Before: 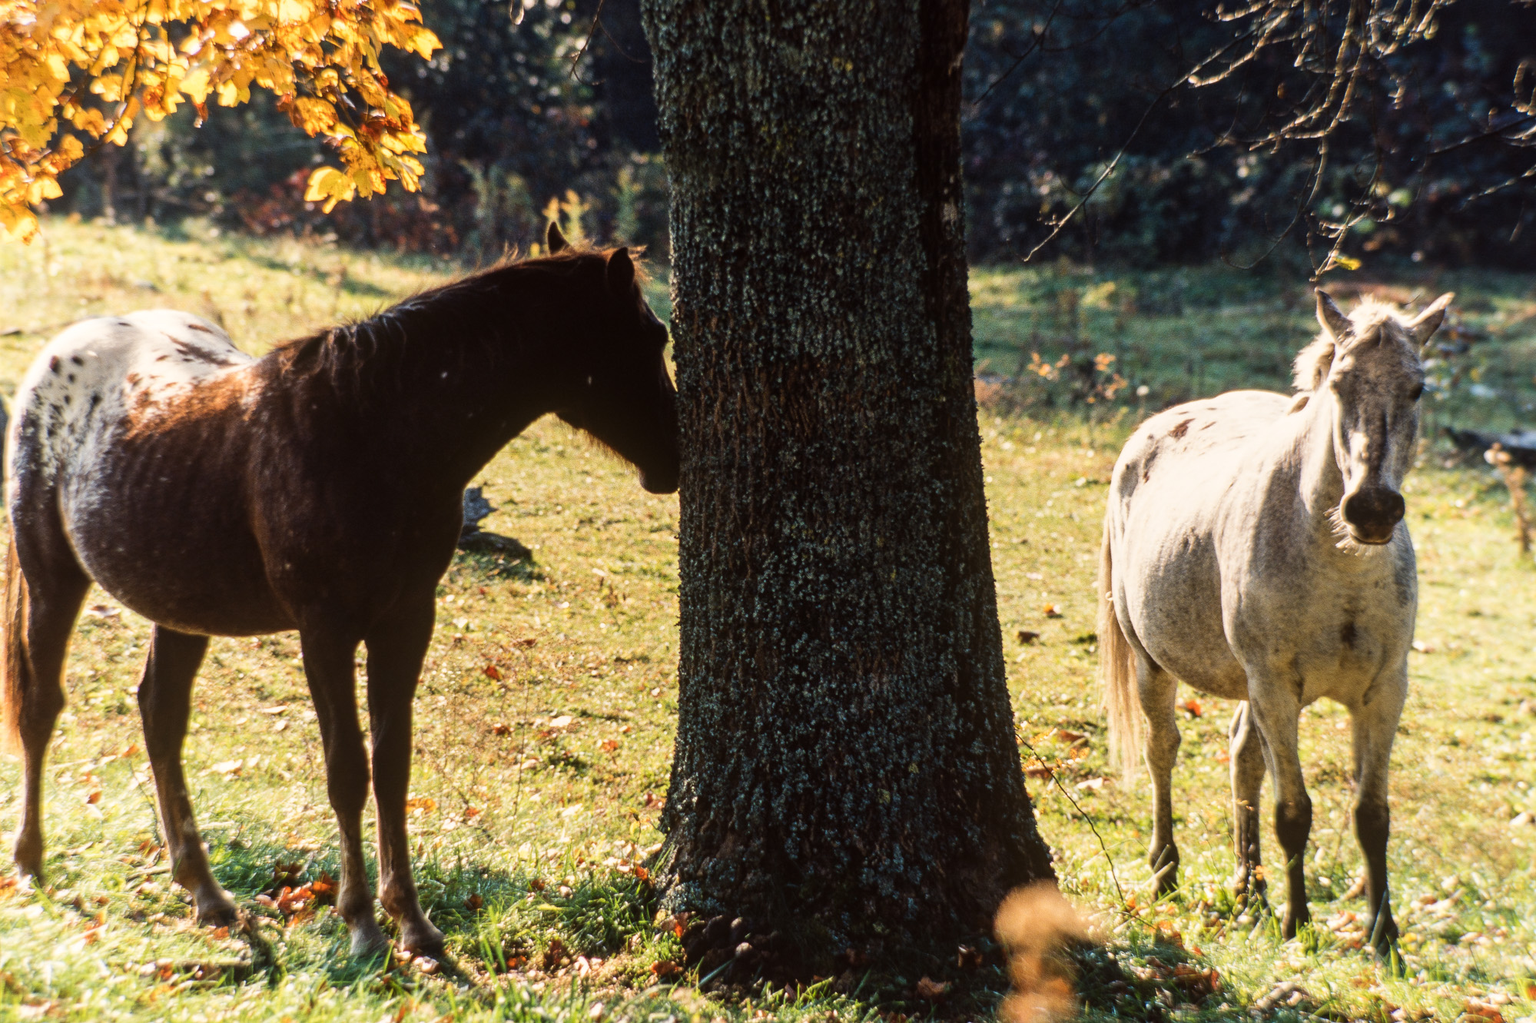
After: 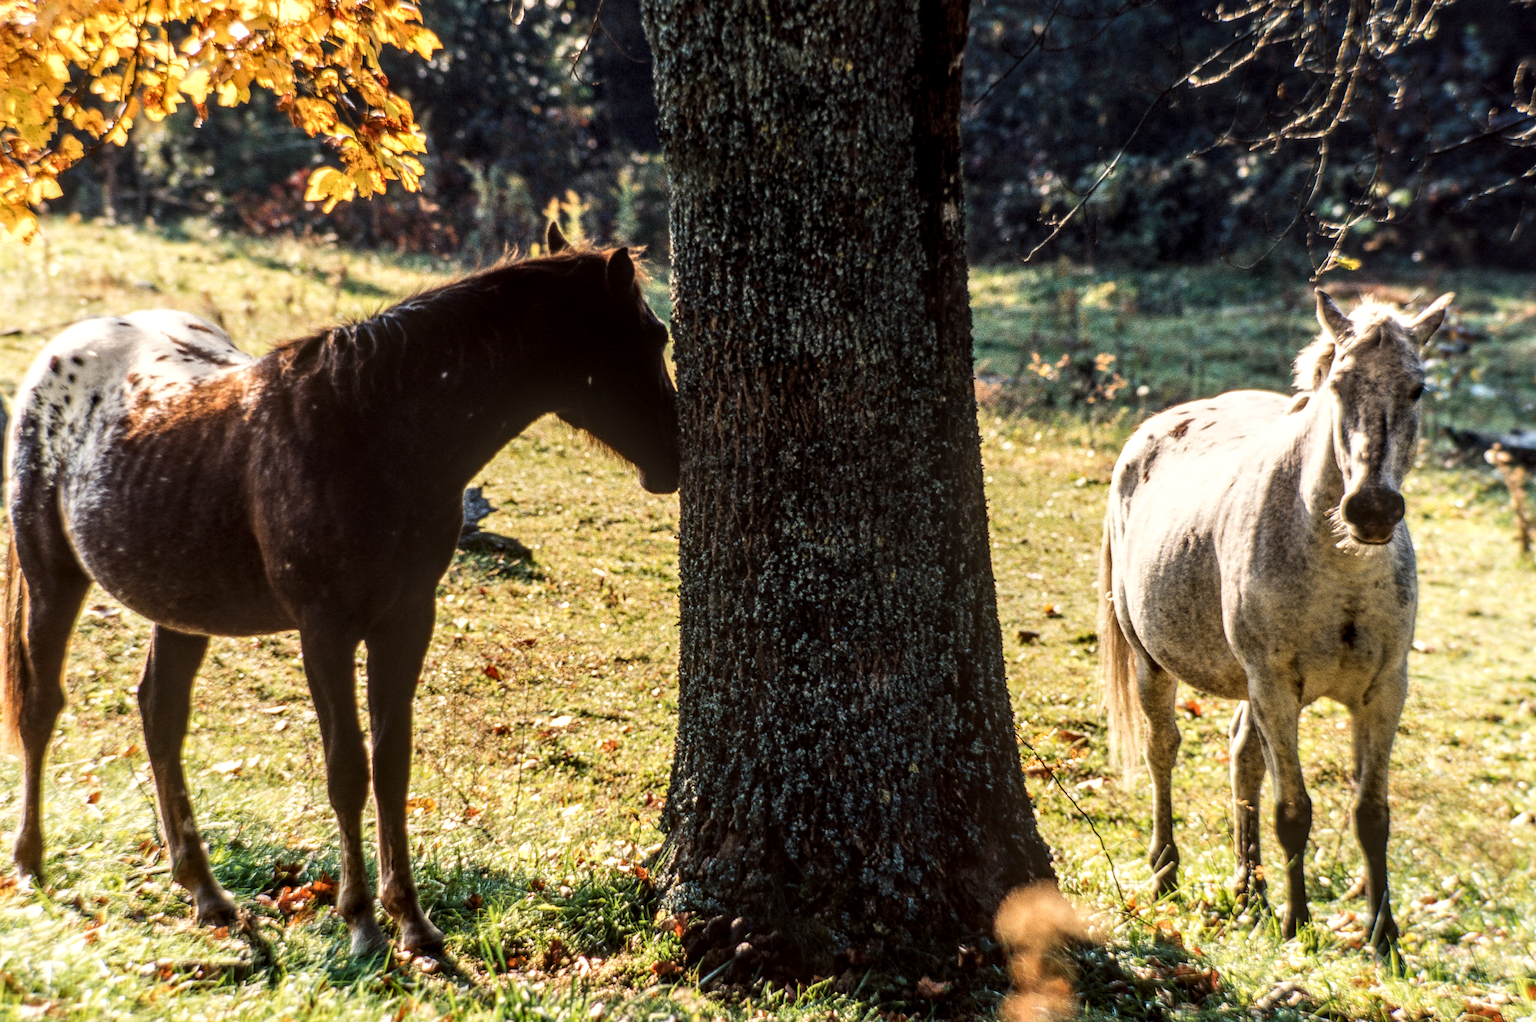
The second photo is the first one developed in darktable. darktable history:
base curve: curves: ch0 [(0, 0) (0.297, 0.298) (1, 1)], preserve colors none
local contrast: detail 150%
exposure: compensate exposure bias true, compensate highlight preservation false
